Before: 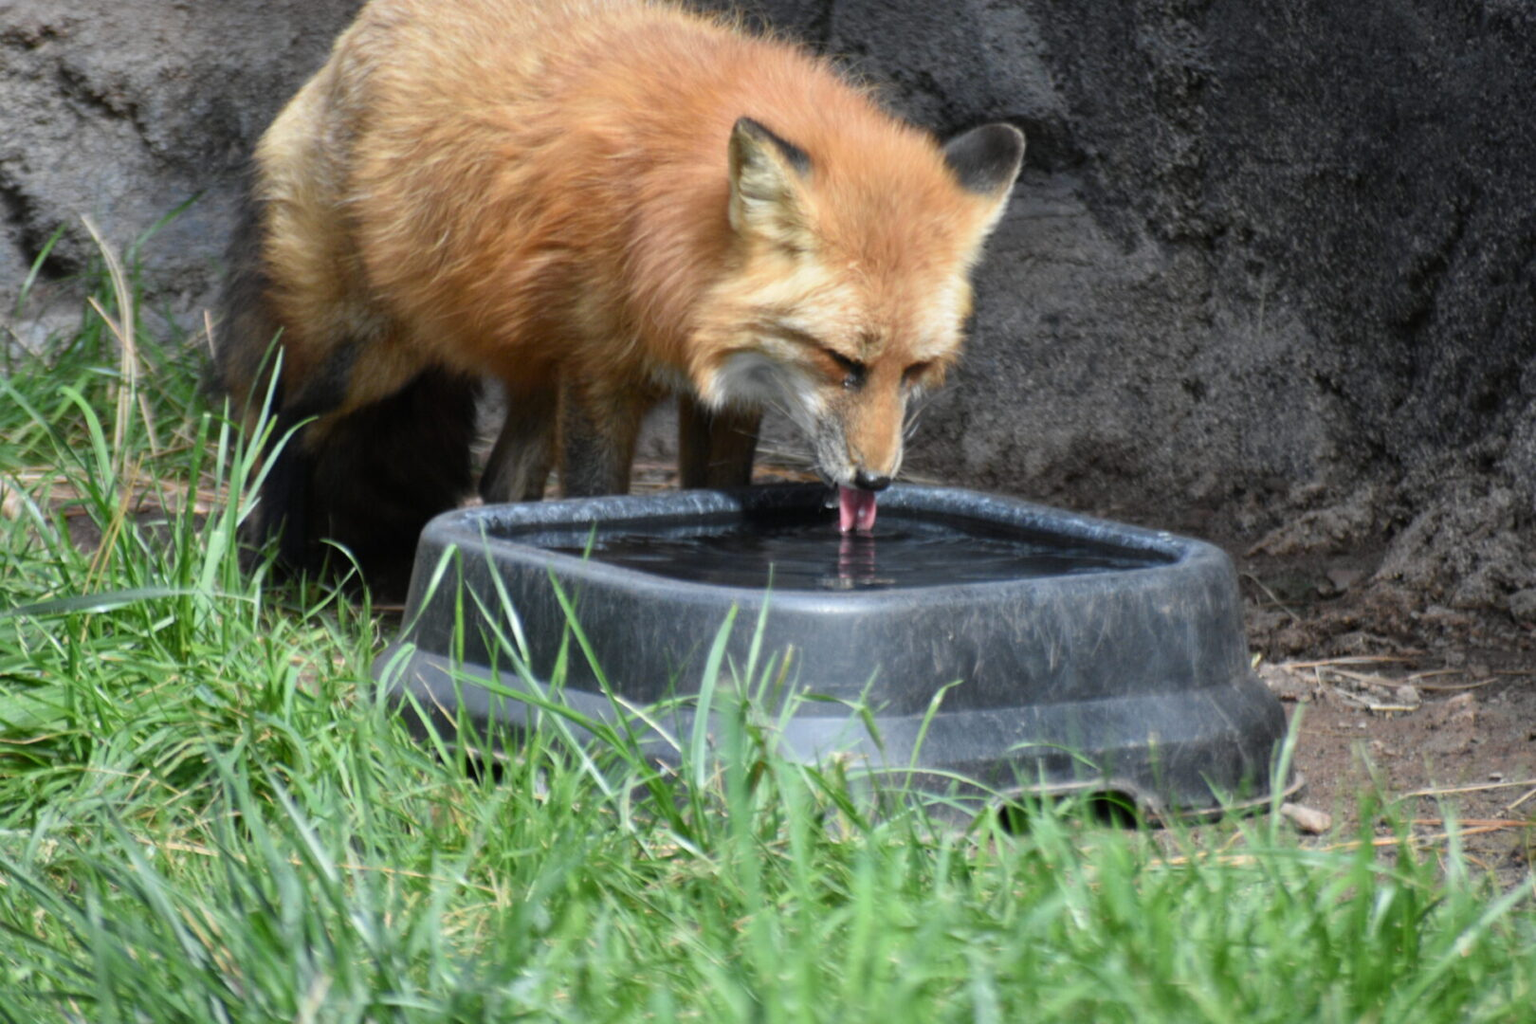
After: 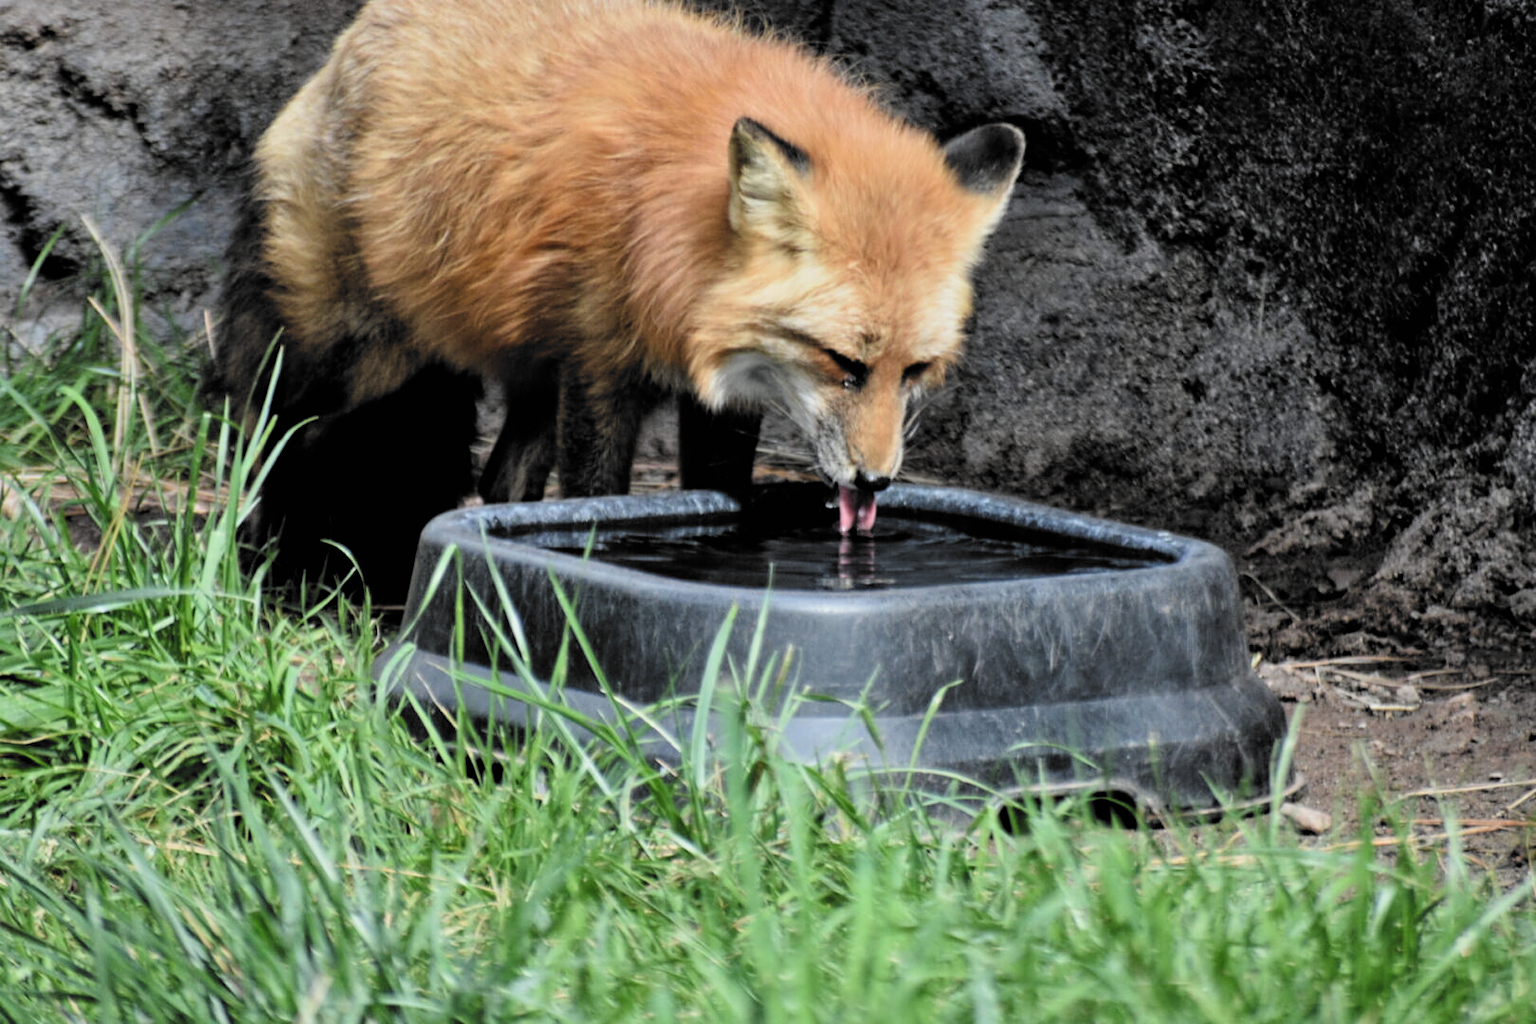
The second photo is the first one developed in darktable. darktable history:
shadows and highlights: shadows 31.78, highlights -31.44, soften with gaussian
filmic rgb: black relative exposure -5.1 EV, white relative exposure 3.51 EV, hardness 3.19, contrast 1.195, highlights saturation mix -49.72%, color science v6 (2022)
contrast equalizer: octaves 7, y [[0.509, 0.514, 0.523, 0.542, 0.578, 0.603], [0.5 ×6], [0.509, 0.514, 0.523, 0.542, 0.578, 0.603], [0.001, 0.002, 0.003, 0.005, 0.01, 0.013], [0.001, 0.002, 0.003, 0.005, 0.01, 0.013]]
